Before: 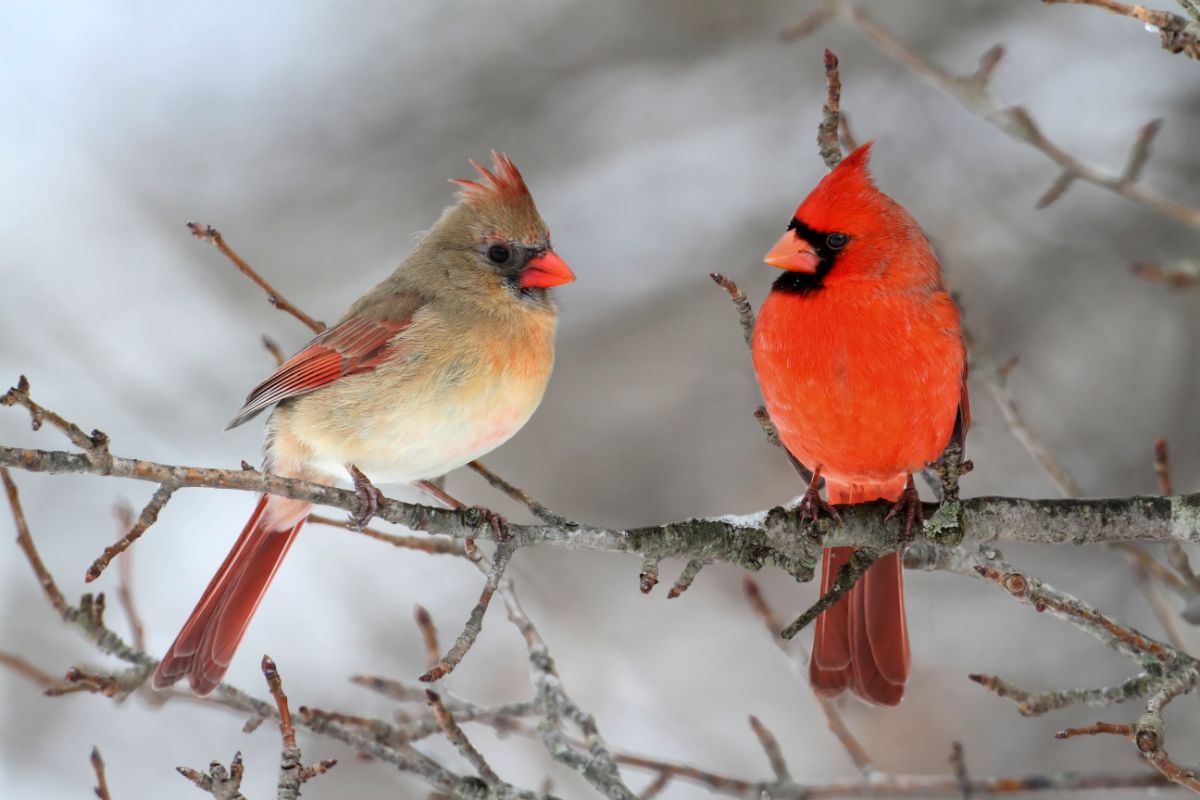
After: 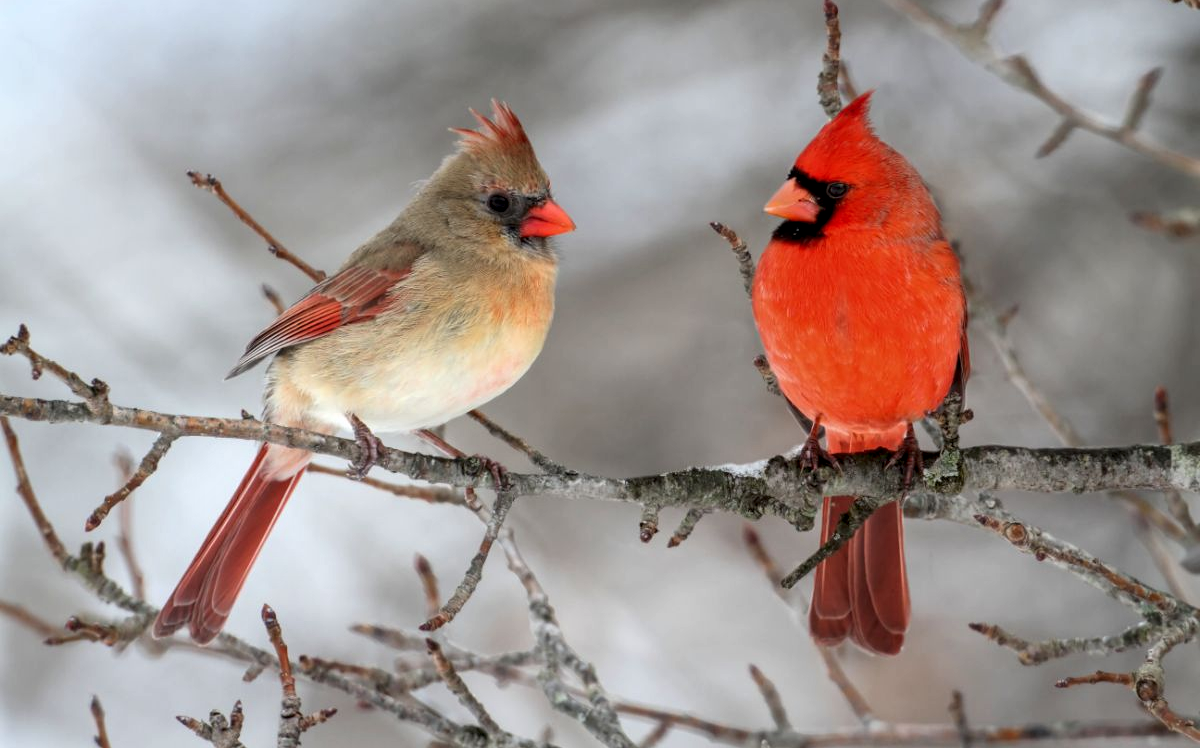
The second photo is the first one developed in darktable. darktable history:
crop and rotate: top 6.413%
local contrast: on, module defaults
